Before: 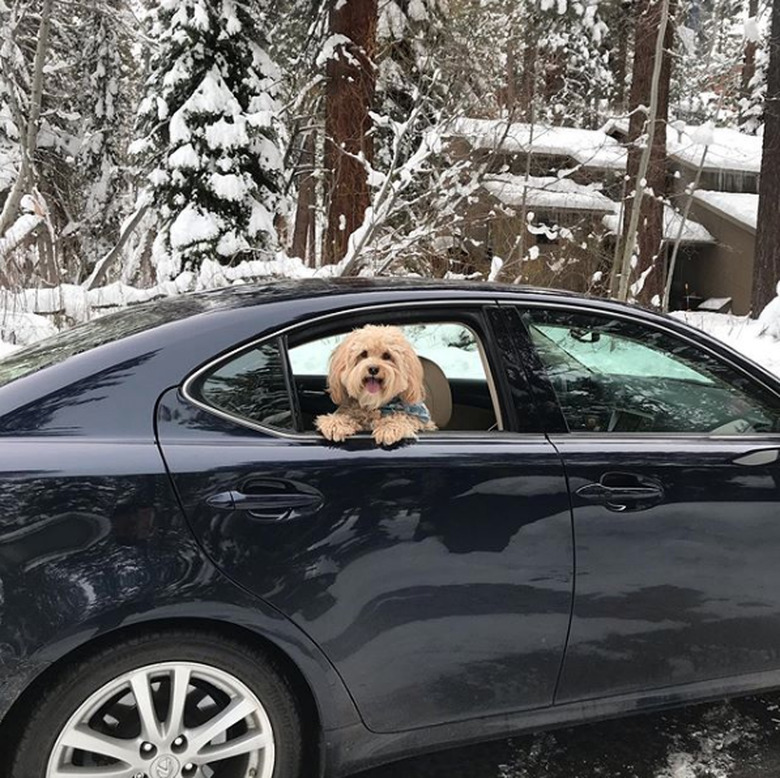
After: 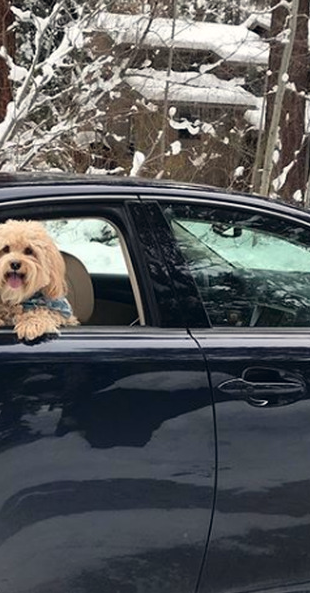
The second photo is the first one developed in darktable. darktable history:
color correction: highlights a* 0.461, highlights b* 2.7, shadows a* -0.9, shadows b* -4.37
crop: left 45.9%, top 13.566%, right 14.247%, bottom 10.12%
